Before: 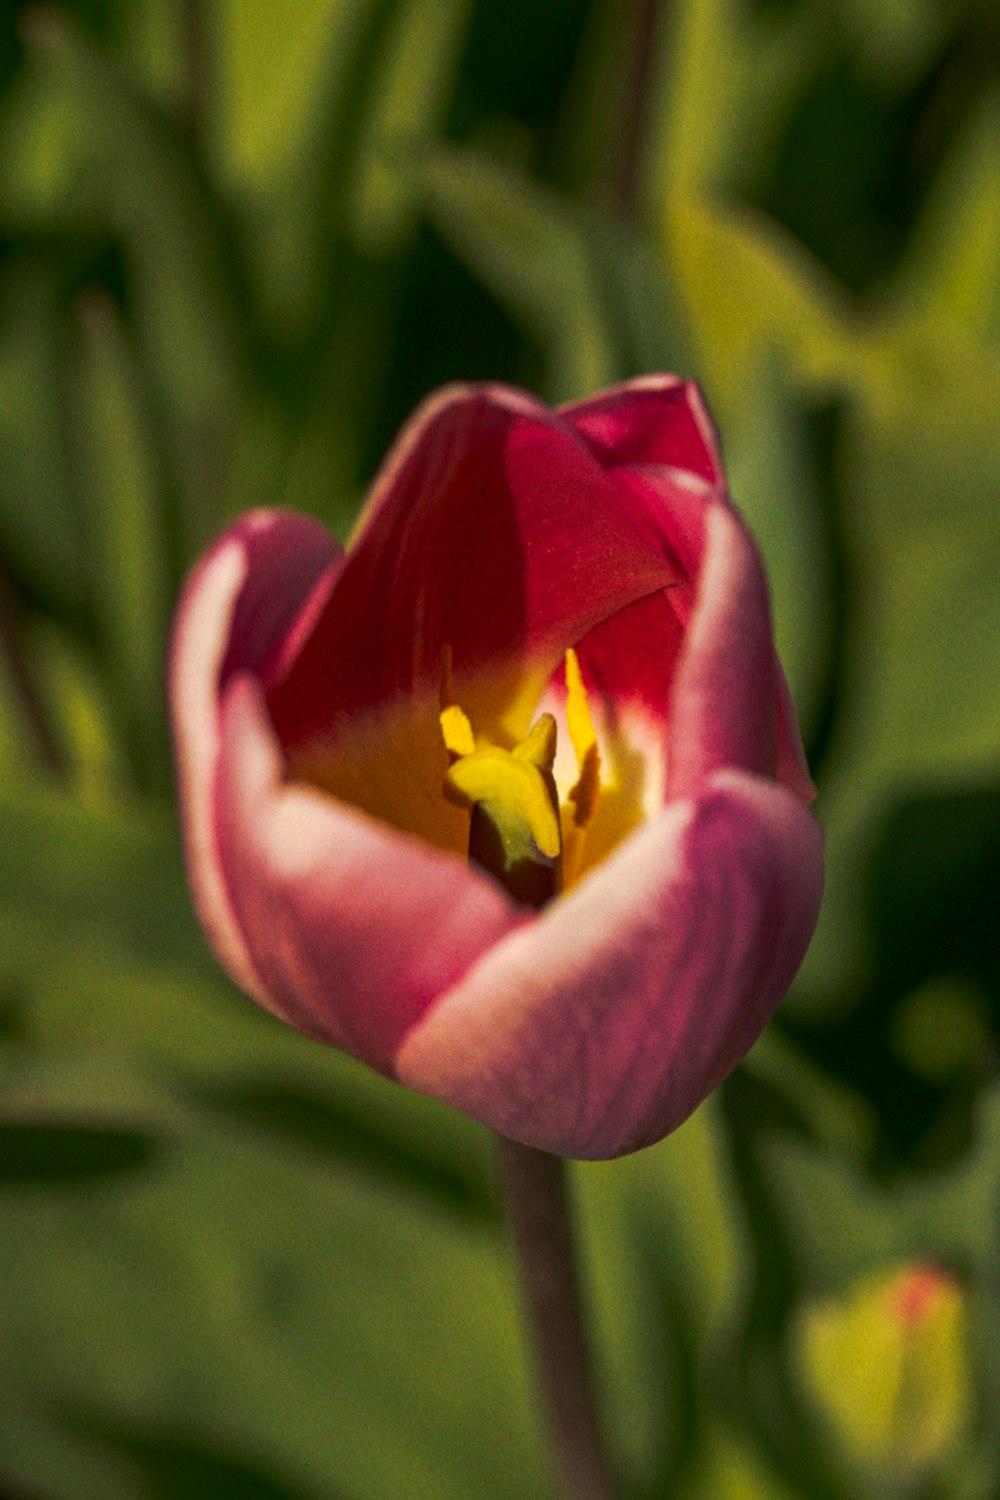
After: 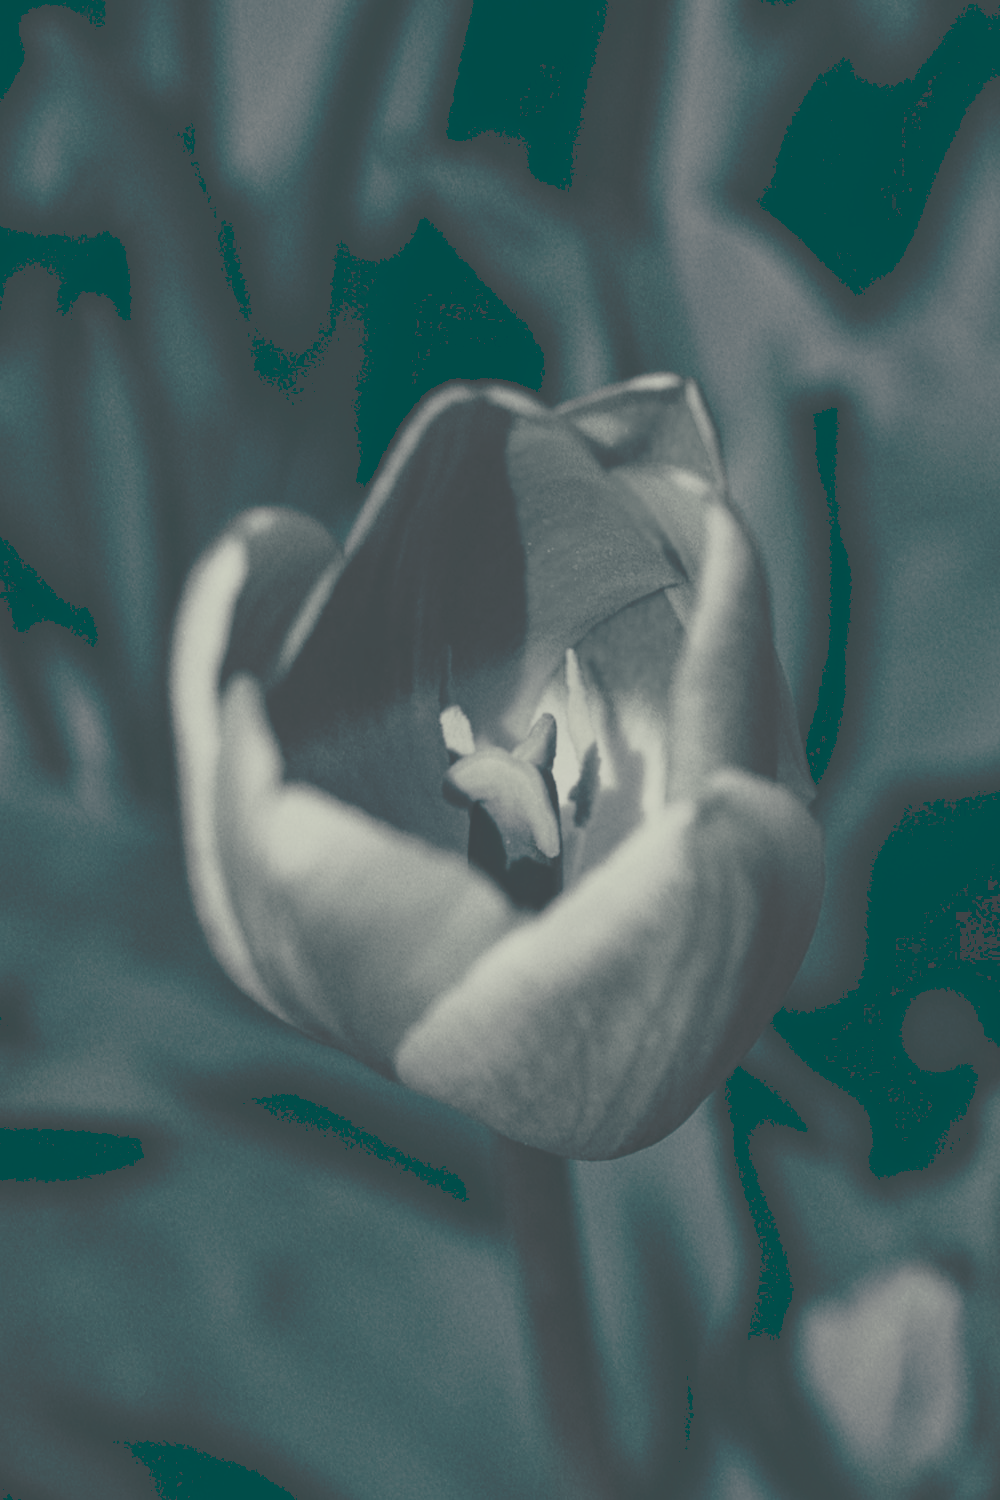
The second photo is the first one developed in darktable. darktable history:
tone curve: curves: ch0 [(0, 0) (0.003, 0.278) (0.011, 0.282) (0.025, 0.282) (0.044, 0.29) (0.069, 0.295) (0.1, 0.306) (0.136, 0.316) (0.177, 0.33) (0.224, 0.358) (0.277, 0.403) (0.335, 0.451) (0.399, 0.505) (0.468, 0.558) (0.543, 0.611) (0.623, 0.679) (0.709, 0.751) (0.801, 0.815) (0.898, 0.863) (1, 1)], preserve colors none
color look up table: target L [85.83, 85.99, 78.99, 79.54, 68.13, 73.97, 55.56, 39.09, 41.95, 28.24, 12.54, 203.09, 73.53, 67.75, 62.7, 57.38, 46.33, 34.48, 30.93, 33.32, 5.978, 2.47, 90.88, 80.3, 85.33, 91.04, 72.25, 98.14, 79.54, 94.24, 59.63, 72.99, 87.05, 64.67, 71.2, 49.42, 62.39, 25.96, 21.73, 29.72, 97.99, 99.15, 84.45, 97.87, 78.48, 77.54, 62.3, 67.77, 47.22], target a [-5.321, -4.617, -4.177, -4.572, -2.991, -3.65, -2.568, -3.292, -3.166, -5.597, -24.02, 0, -4.224, -2.992, -4.169, -3.542, -3.5, -4.026, -5.29, -5.776, -17.21, -5.854, -11.76, -4.375, -4.244, -11.05, -4.59, -21.56, -4.572, -18.82, -3.538, -4.778, -7.106, -3.79, -2.68, -3.799, -3.537, -6.579, -9.192, -4.898, -20.91, -12.78, -4.913, -21.79, -3.224, -4.003, -3.918, -2.854, -4.122], target b [12.3, 12.55, 9.914, 9.825, 5.234, 7.427, 1.518, -1.773, -2.374, -2.637, -10.23, -0.002, 7.298, 5.229, 4.884, 2.507, -0.468, -2.031, -2.354, -1.889, -10.36, -9.772, 17.75, 9.73, 11.51, 18, 7.058, 28.58, 9.825, 23.35, 2.95, 7.592, 13.32, 5.345, 5.989, 1.326, 4.505, -2.736, -4.05, -2.905, 28.94, 30.31, 11.4, 28.74, 9.188, 9.861, 4.376, 4.7, 0.262], num patches 49
